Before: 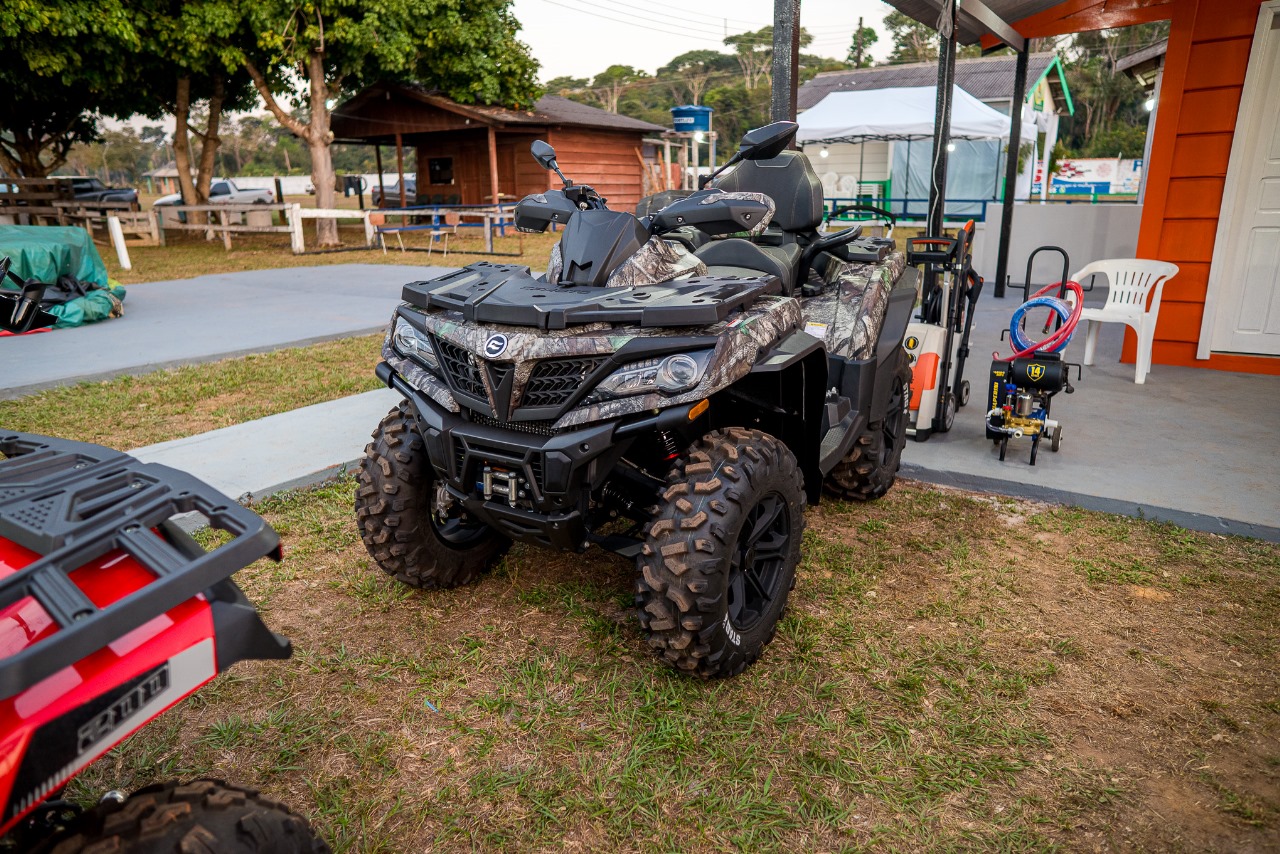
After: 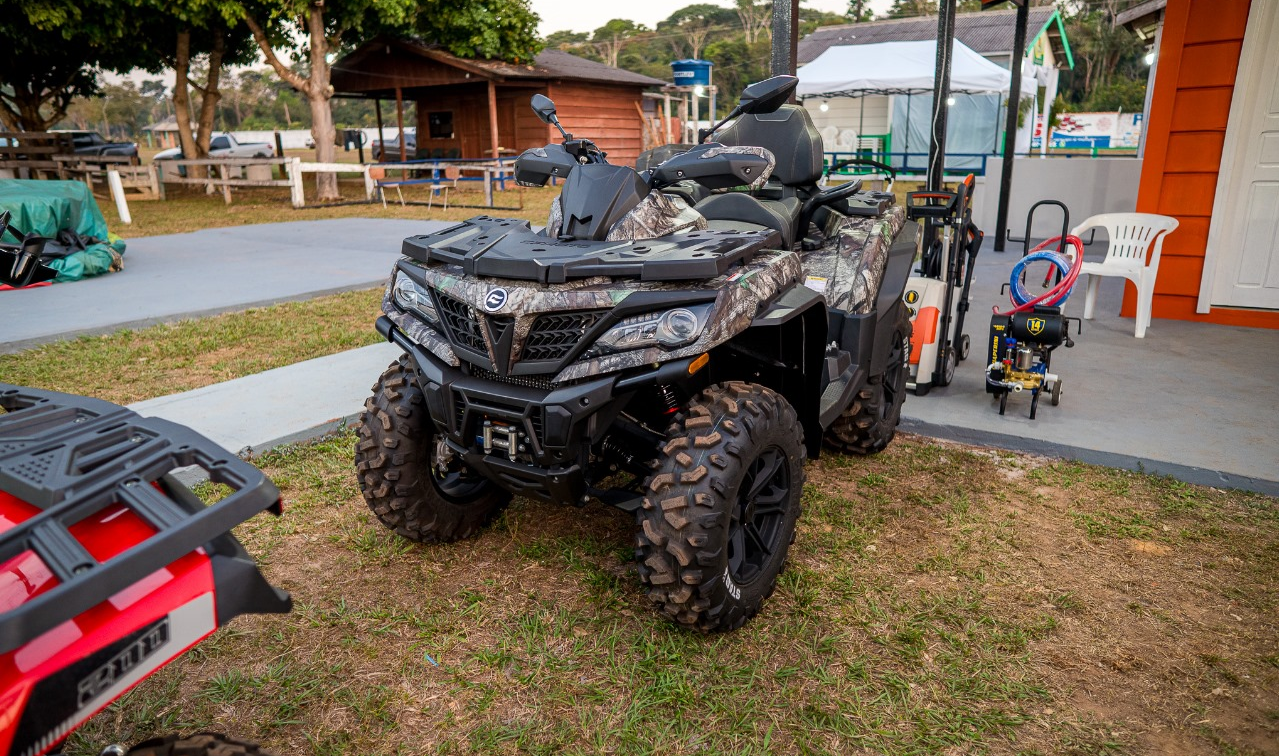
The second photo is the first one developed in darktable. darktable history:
crop and rotate: top 5.559%, bottom 5.846%
